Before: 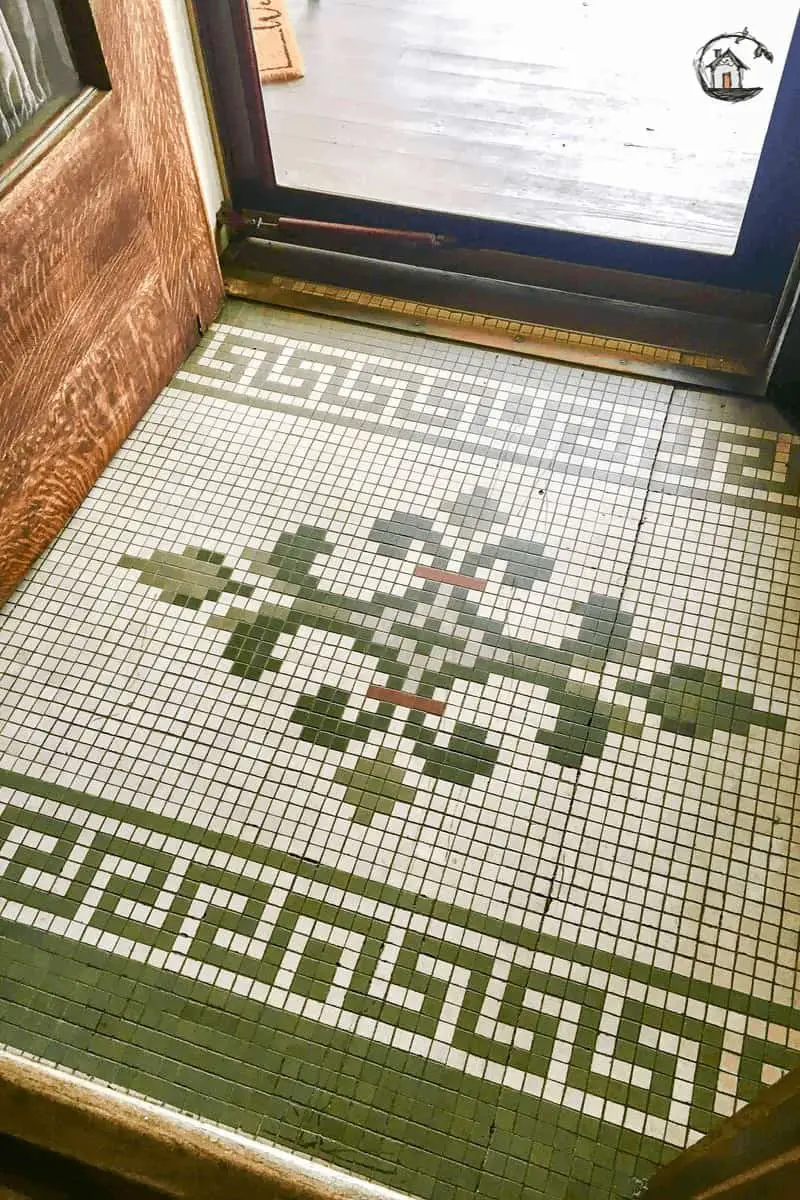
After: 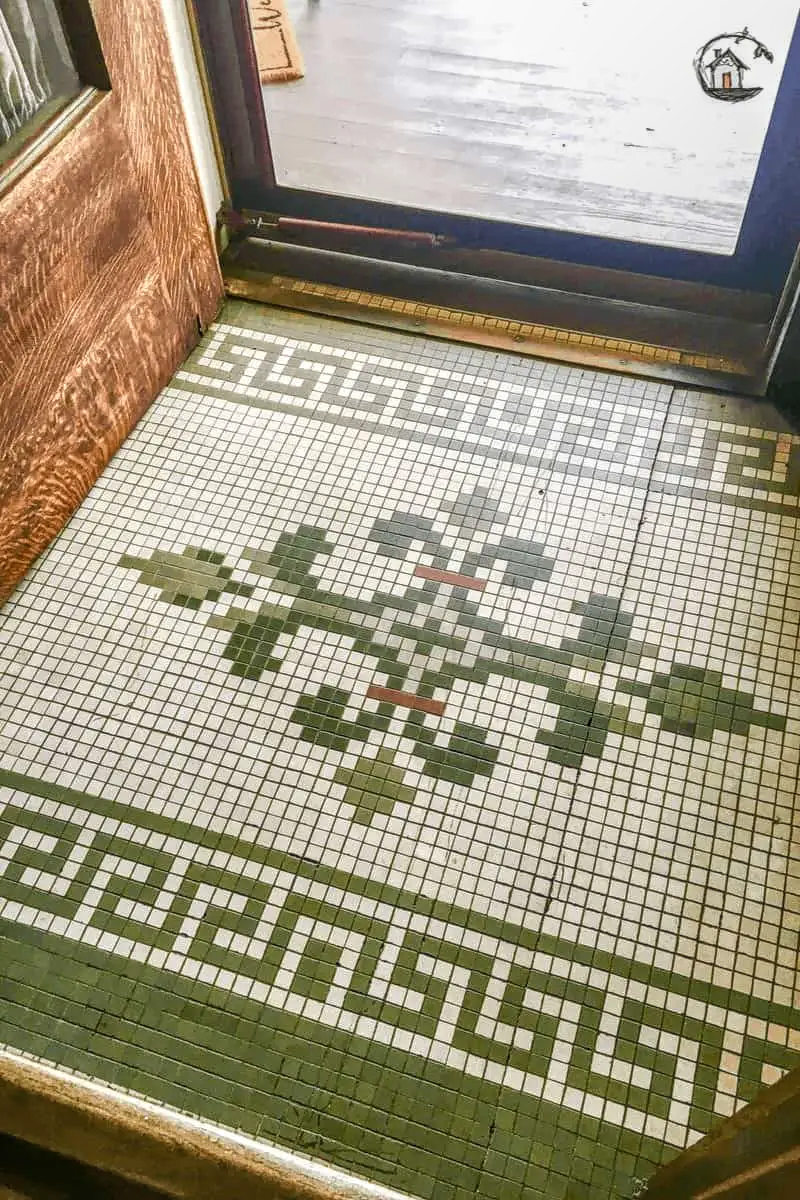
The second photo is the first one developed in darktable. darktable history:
local contrast: highlights 4%, shadows 6%, detail 133%
